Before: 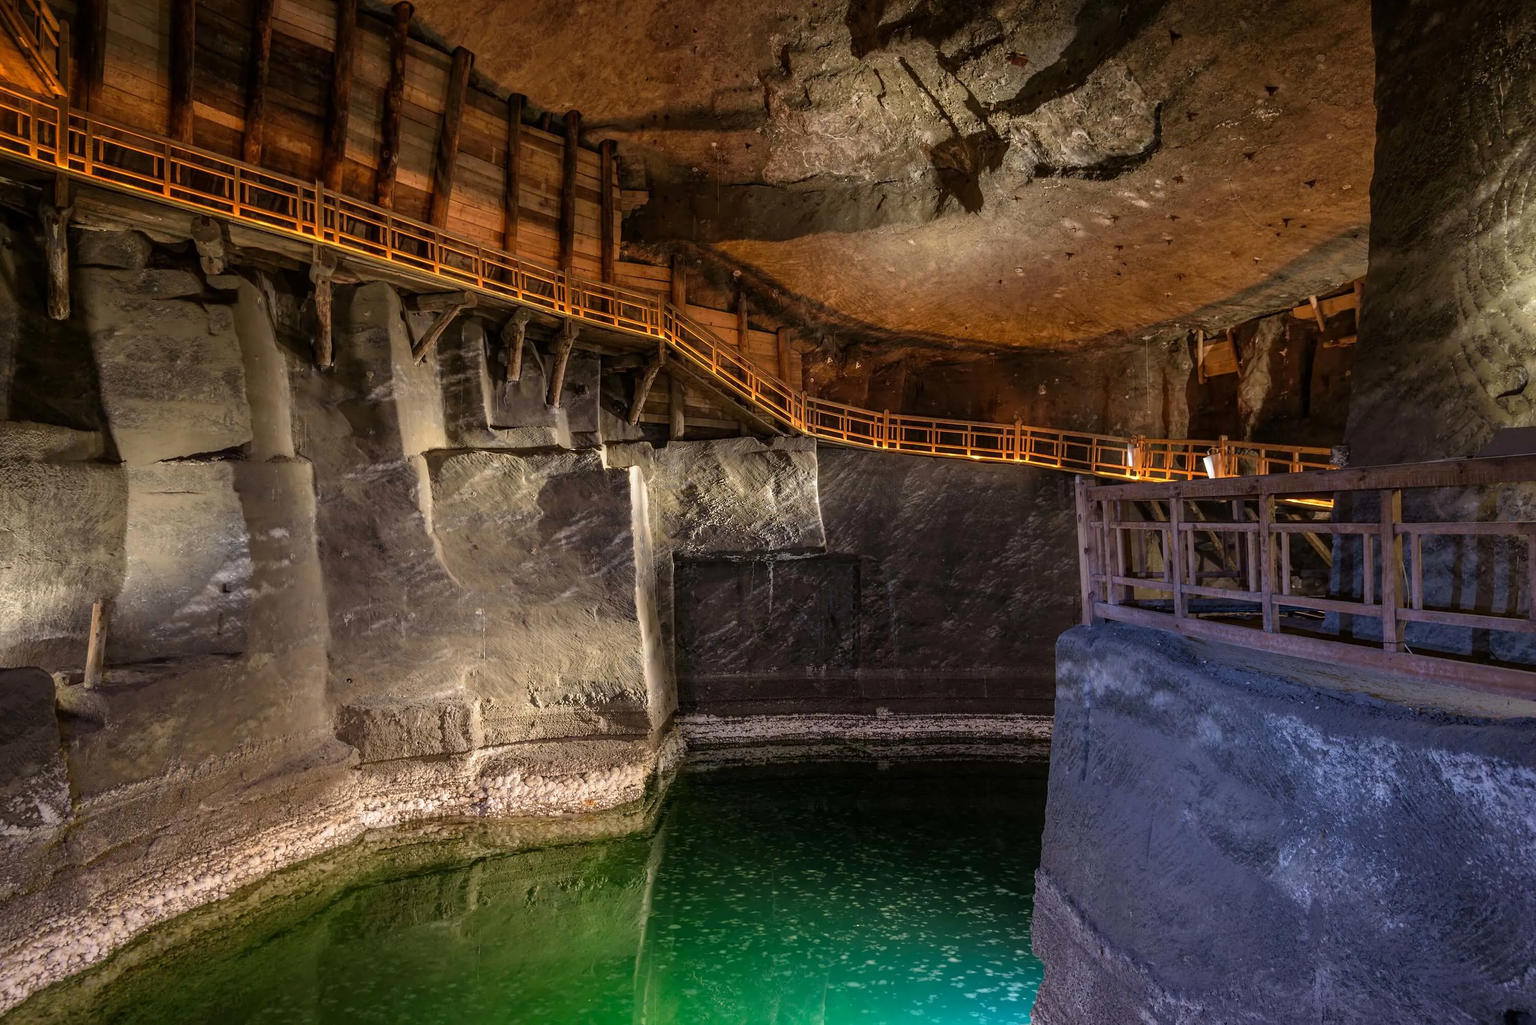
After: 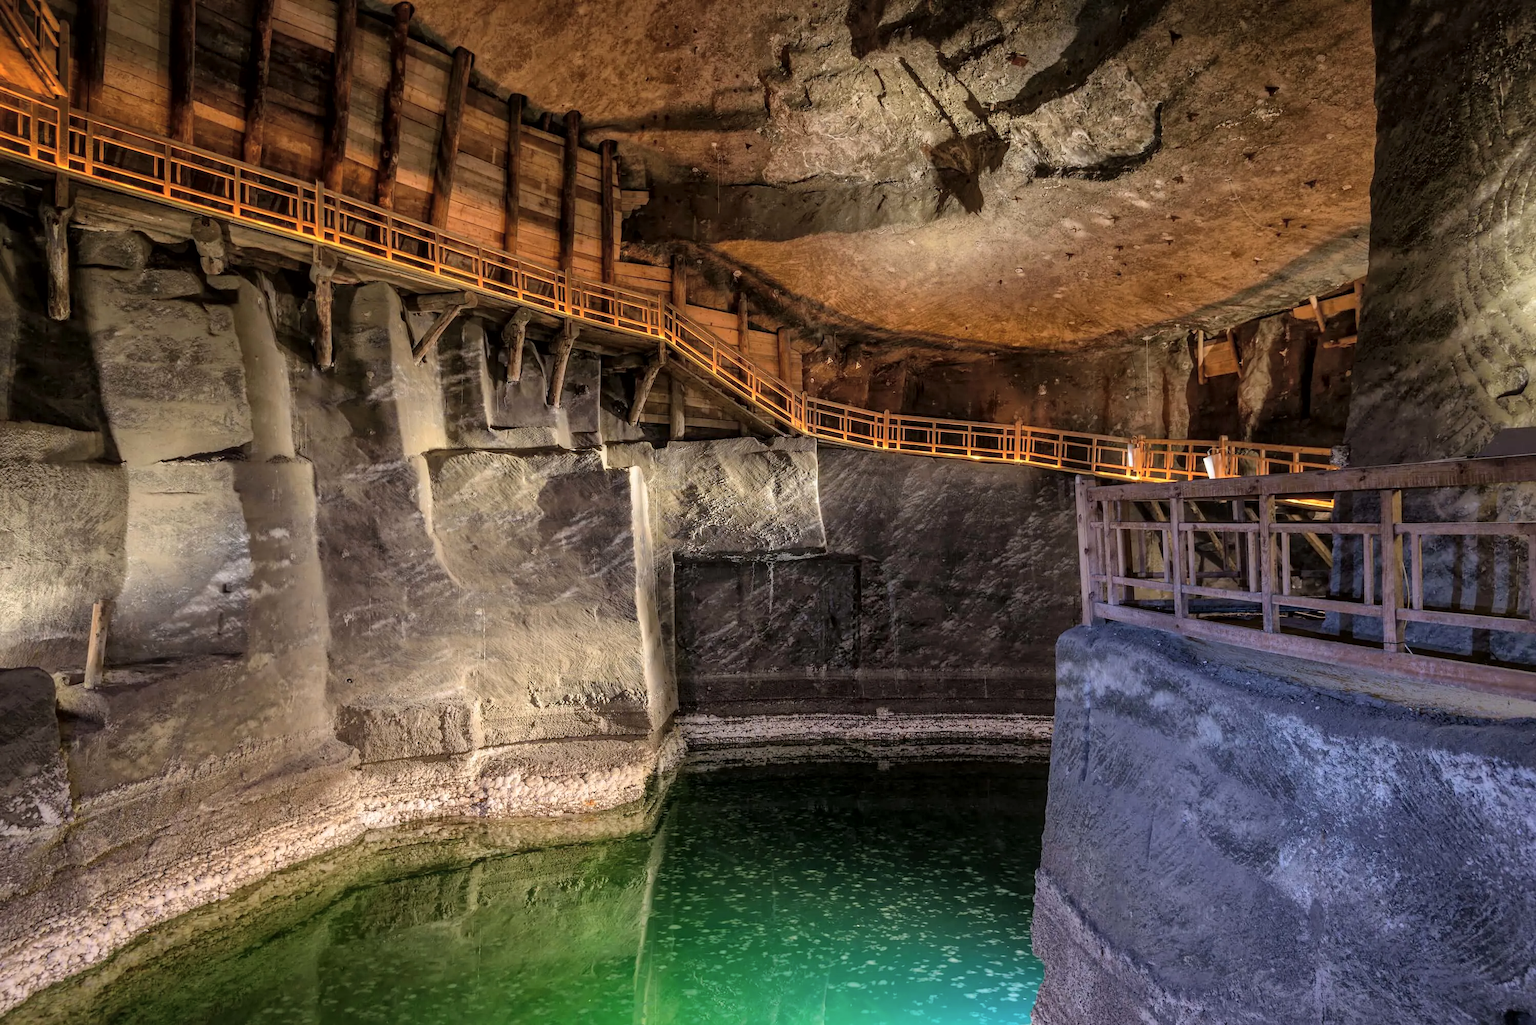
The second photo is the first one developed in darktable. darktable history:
global tonemap: drago (1, 100), detail 1
exposure: compensate highlight preservation false
